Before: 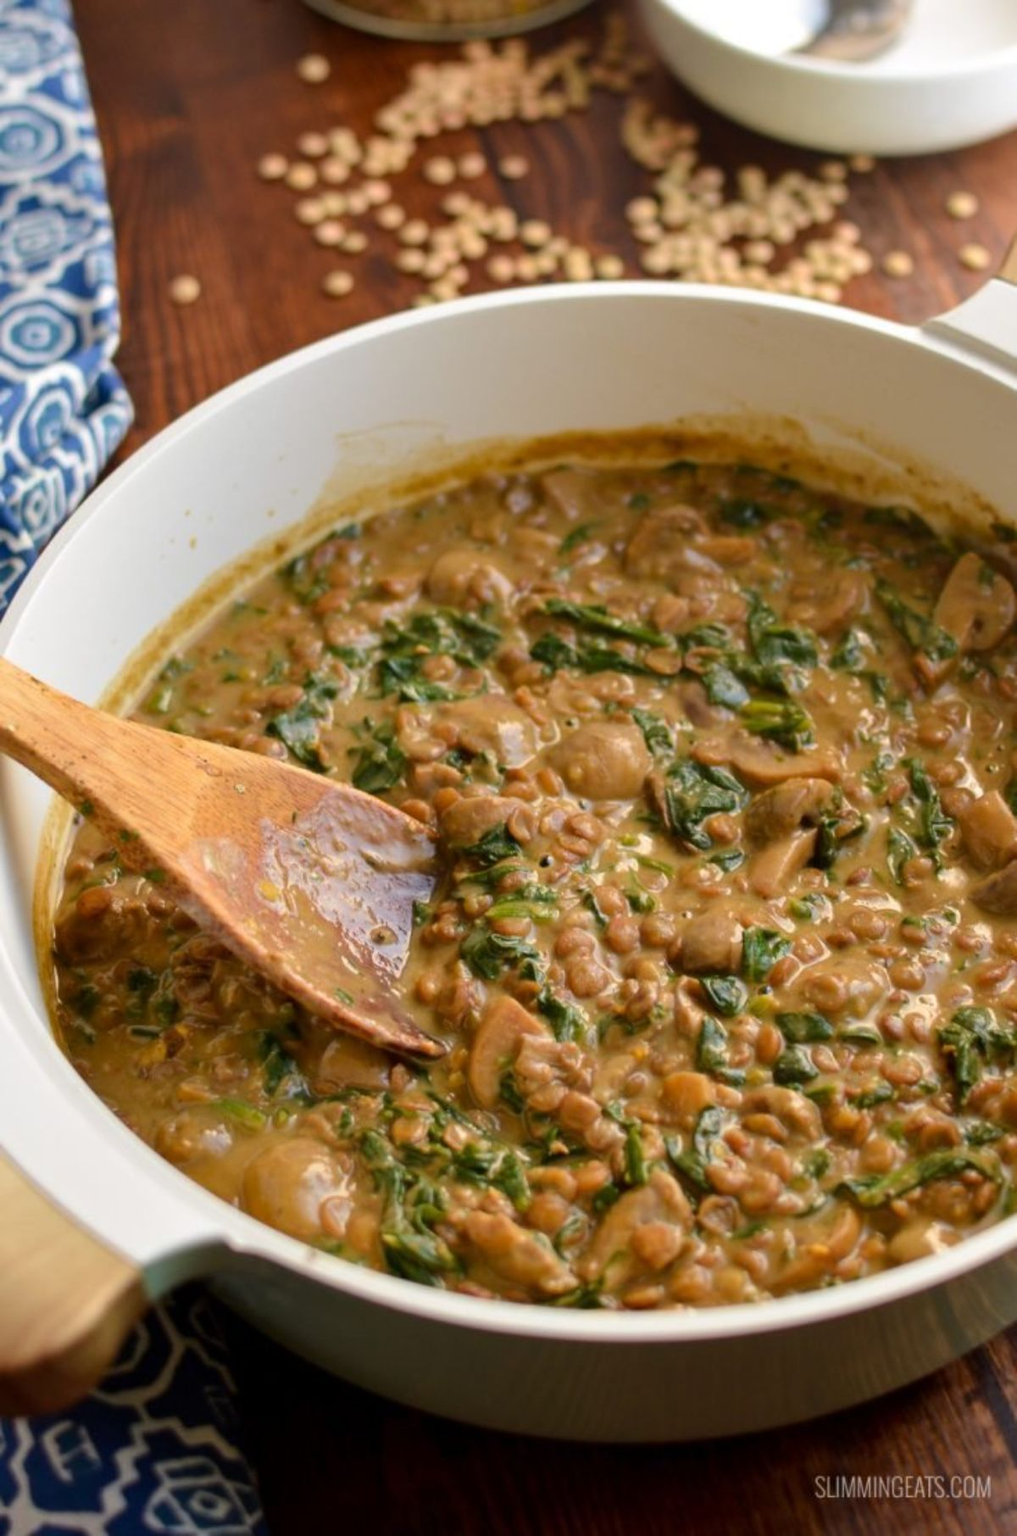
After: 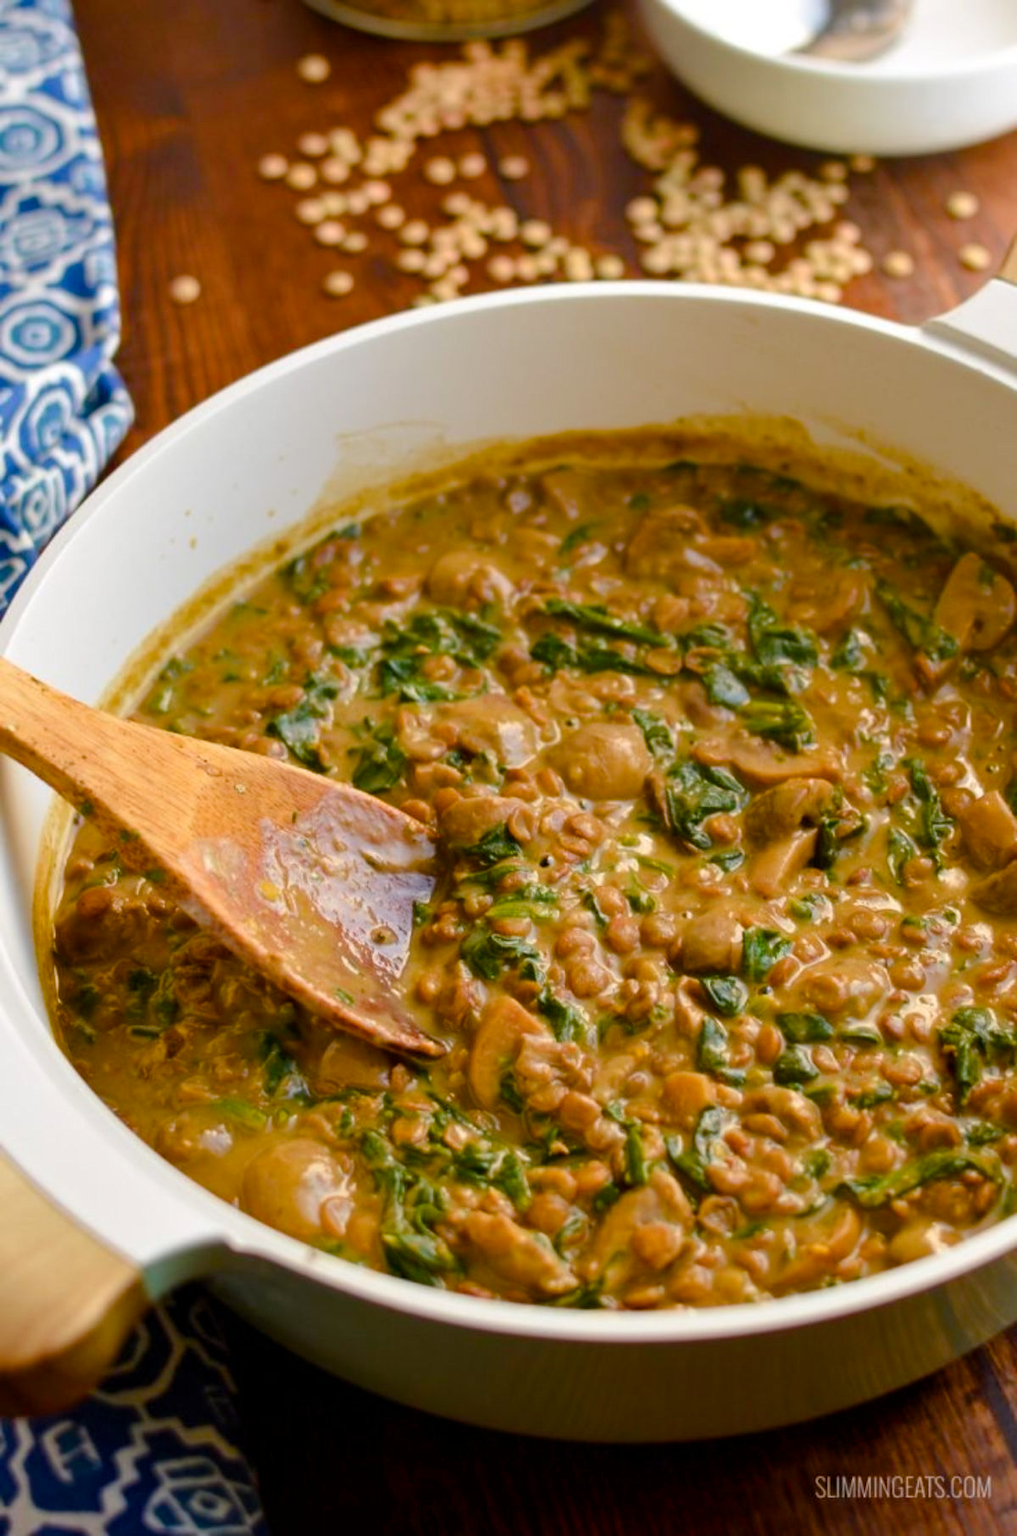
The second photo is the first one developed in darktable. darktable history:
contrast brightness saturation: saturation -0.04
color balance rgb: perceptual saturation grading › global saturation 35%, perceptual saturation grading › highlights -30%, perceptual saturation grading › shadows 35%, perceptual brilliance grading › global brilliance 3%, perceptual brilliance grading › highlights -3%, perceptual brilliance grading › shadows 3%
white balance: emerald 1
